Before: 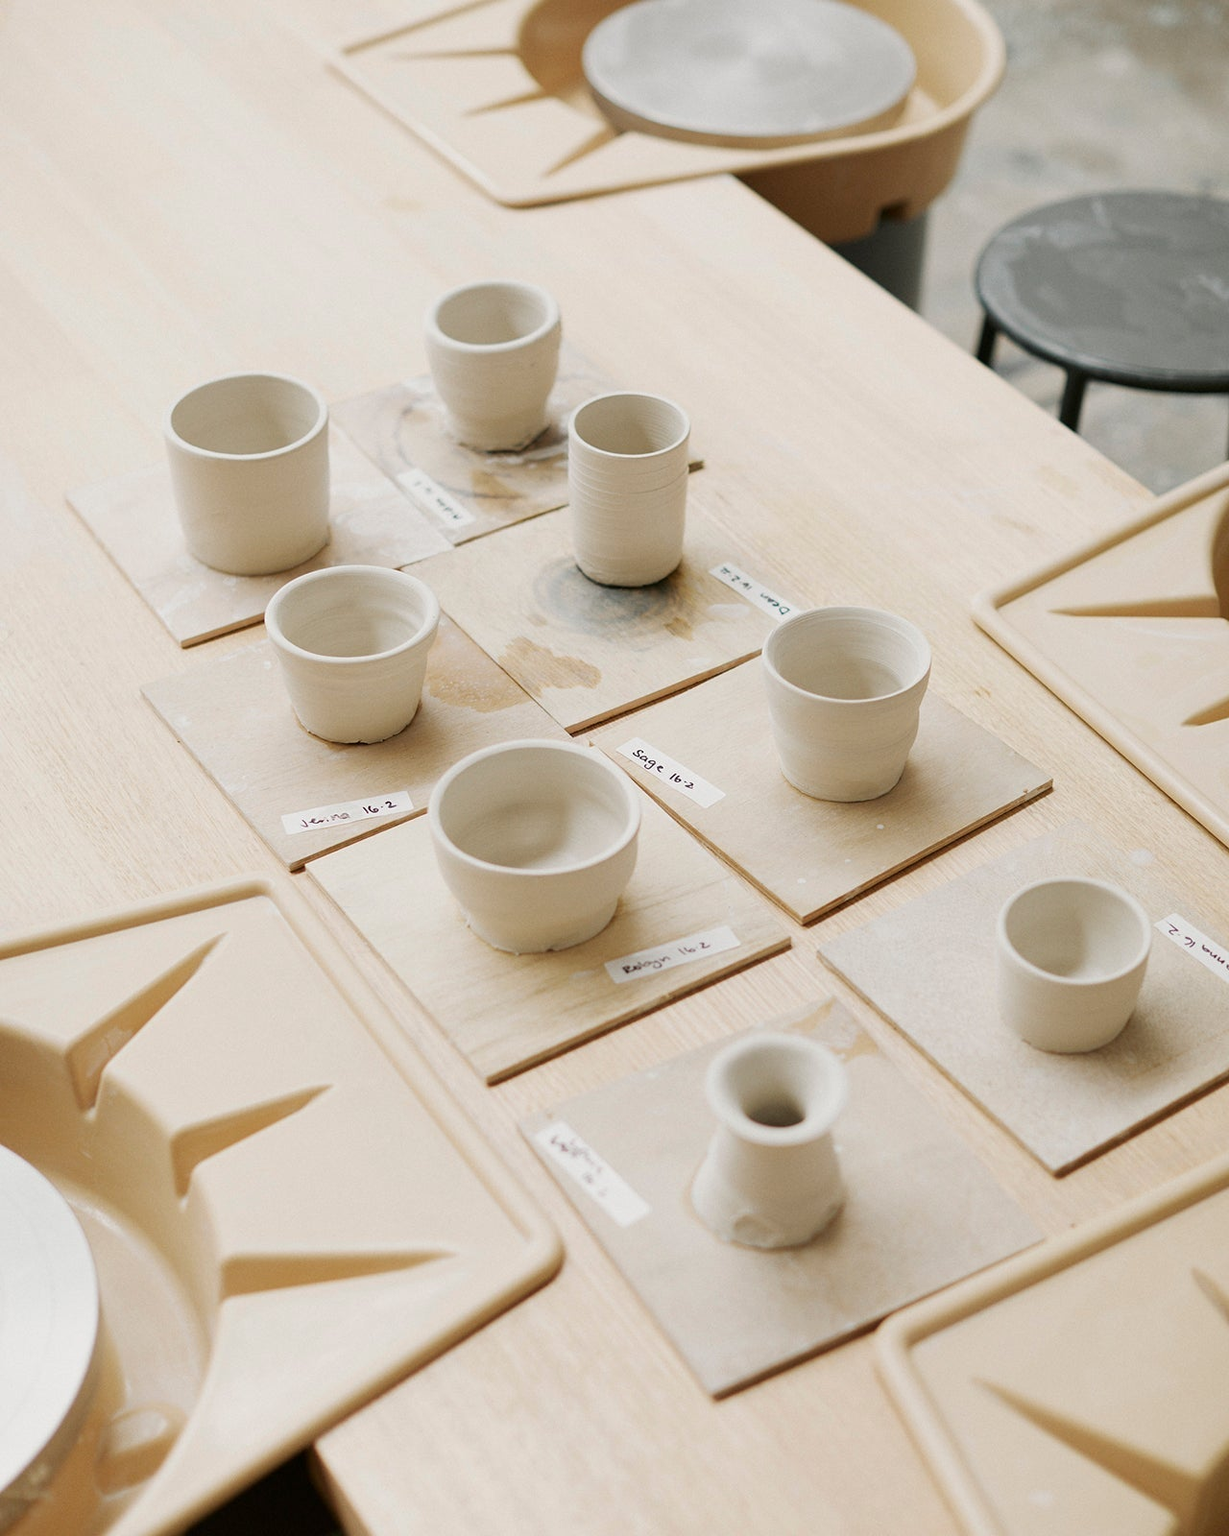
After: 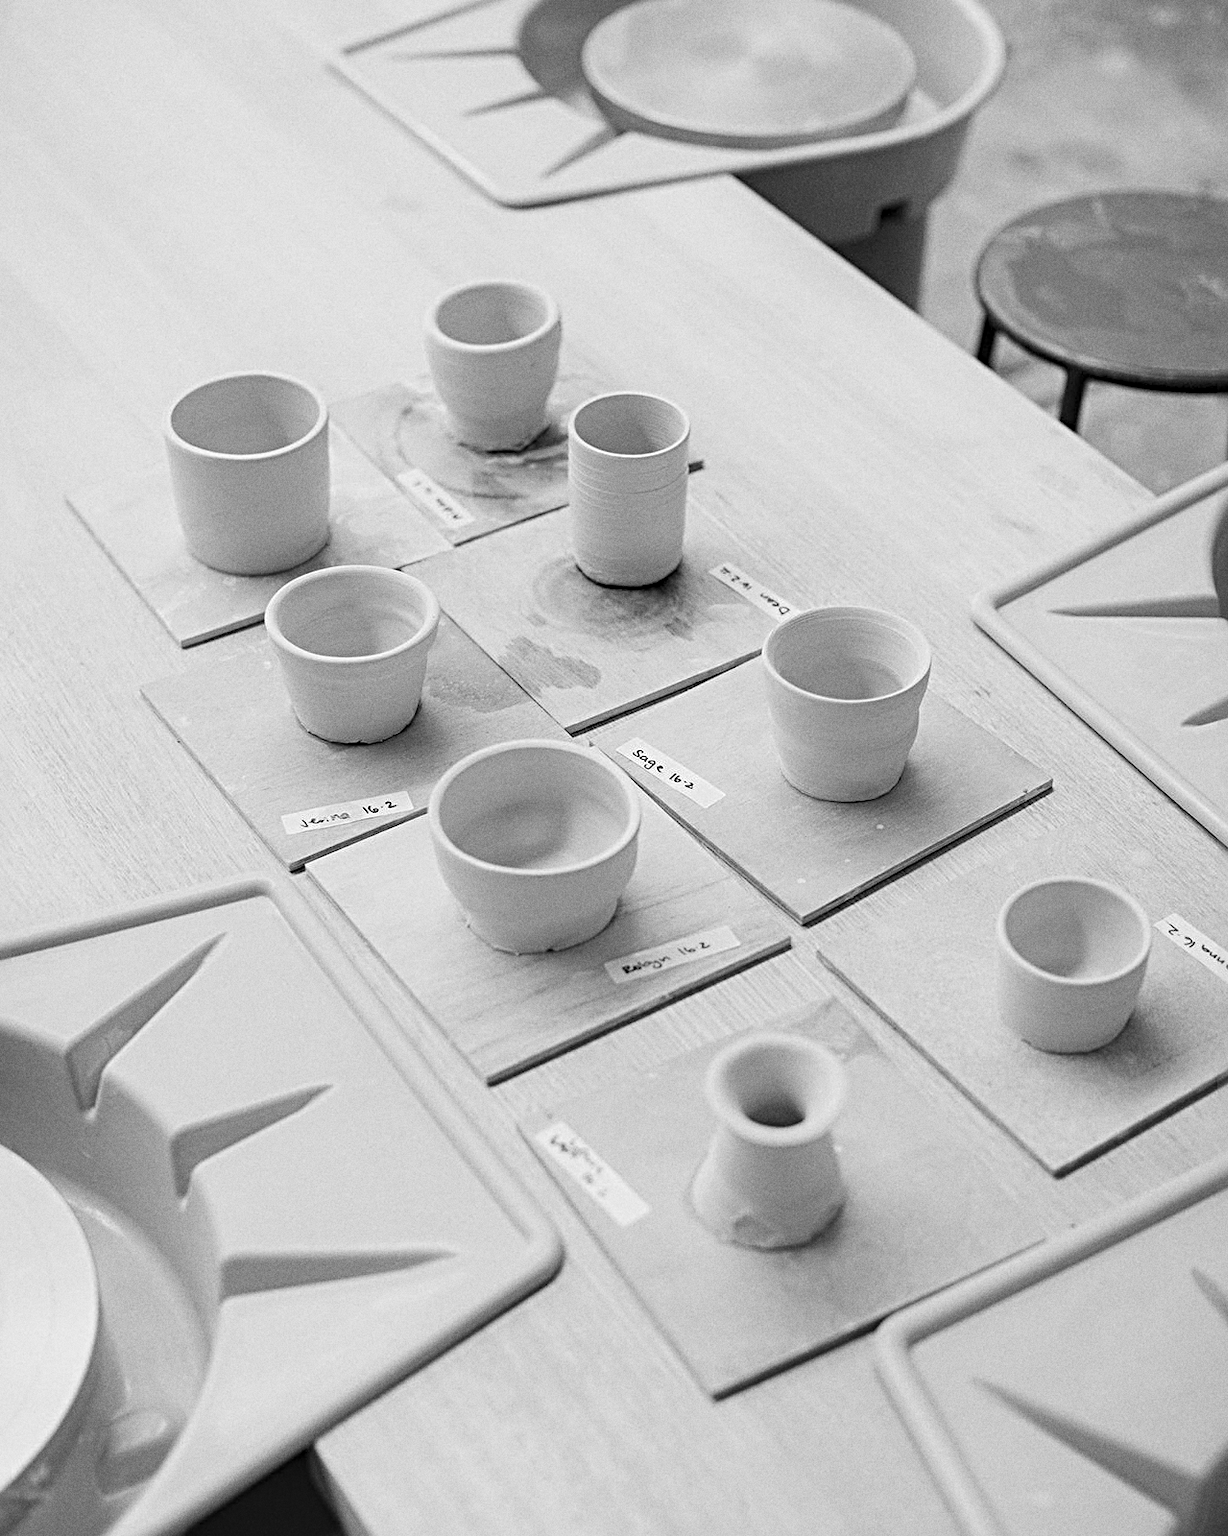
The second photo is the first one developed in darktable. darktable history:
monochrome: on, module defaults
sharpen: radius 4.883
grain: strength 26%
exposure: compensate highlight preservation false
local contrast: on, module defaults
